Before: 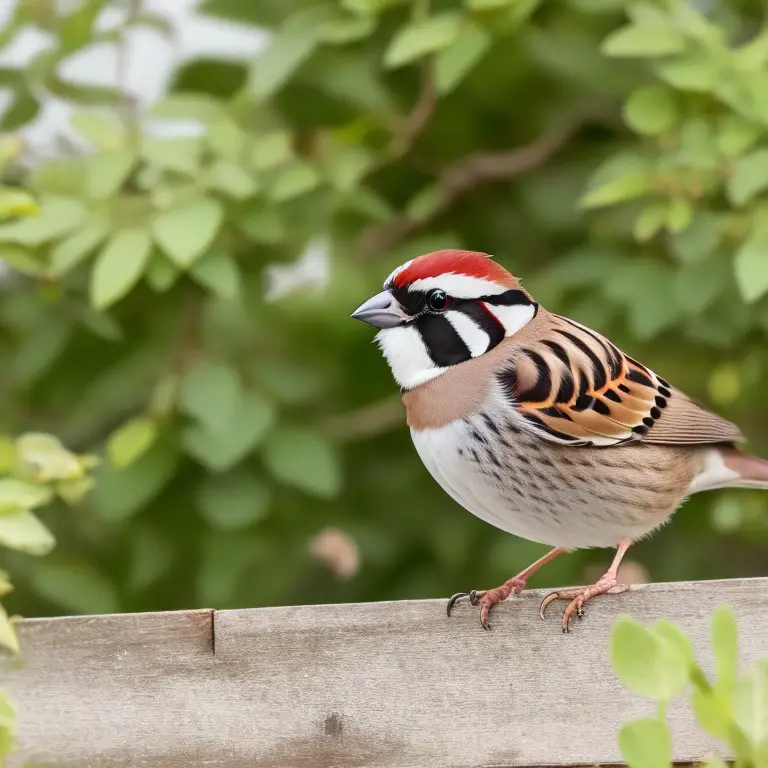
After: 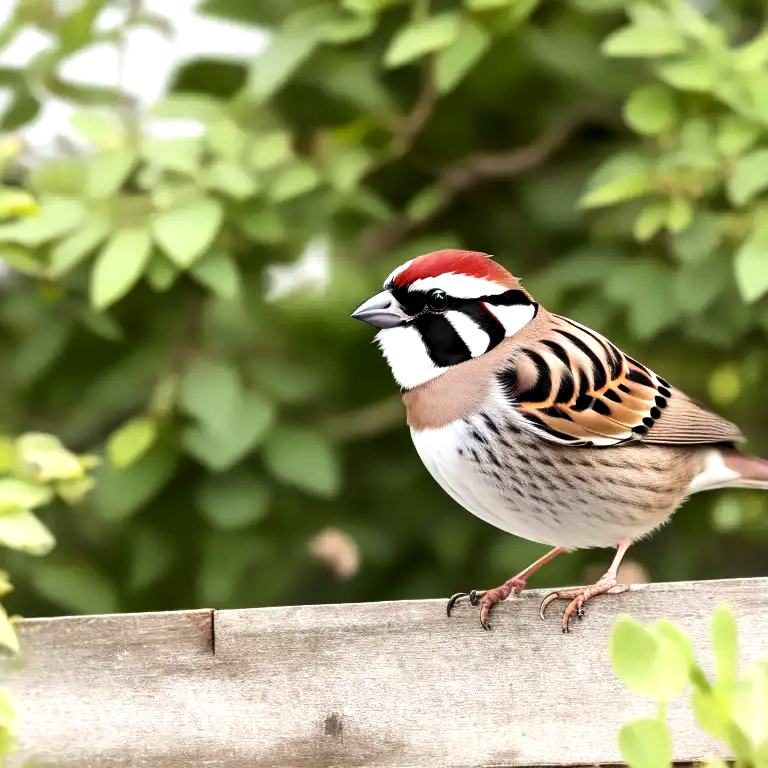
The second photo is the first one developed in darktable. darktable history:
contrast brightness saturation: contrast 0.028, brightness -0.031
tone equalizer: -8 EV -0.444 EV, -7 EV -0.383 EV, -6 EV -0.327 EV, -5 EV -0.215 EV, -3 EV 0.202 EV, -2 EV 0.331 EV, -1 EV 0.382 EV, +0 EV 0.39 EV, edges refinement/feathering 500, mask exposure compensation -1.57 EV, preserve details no
levels: black 0.073%, levels [0.062, 0.494, 0.925]
